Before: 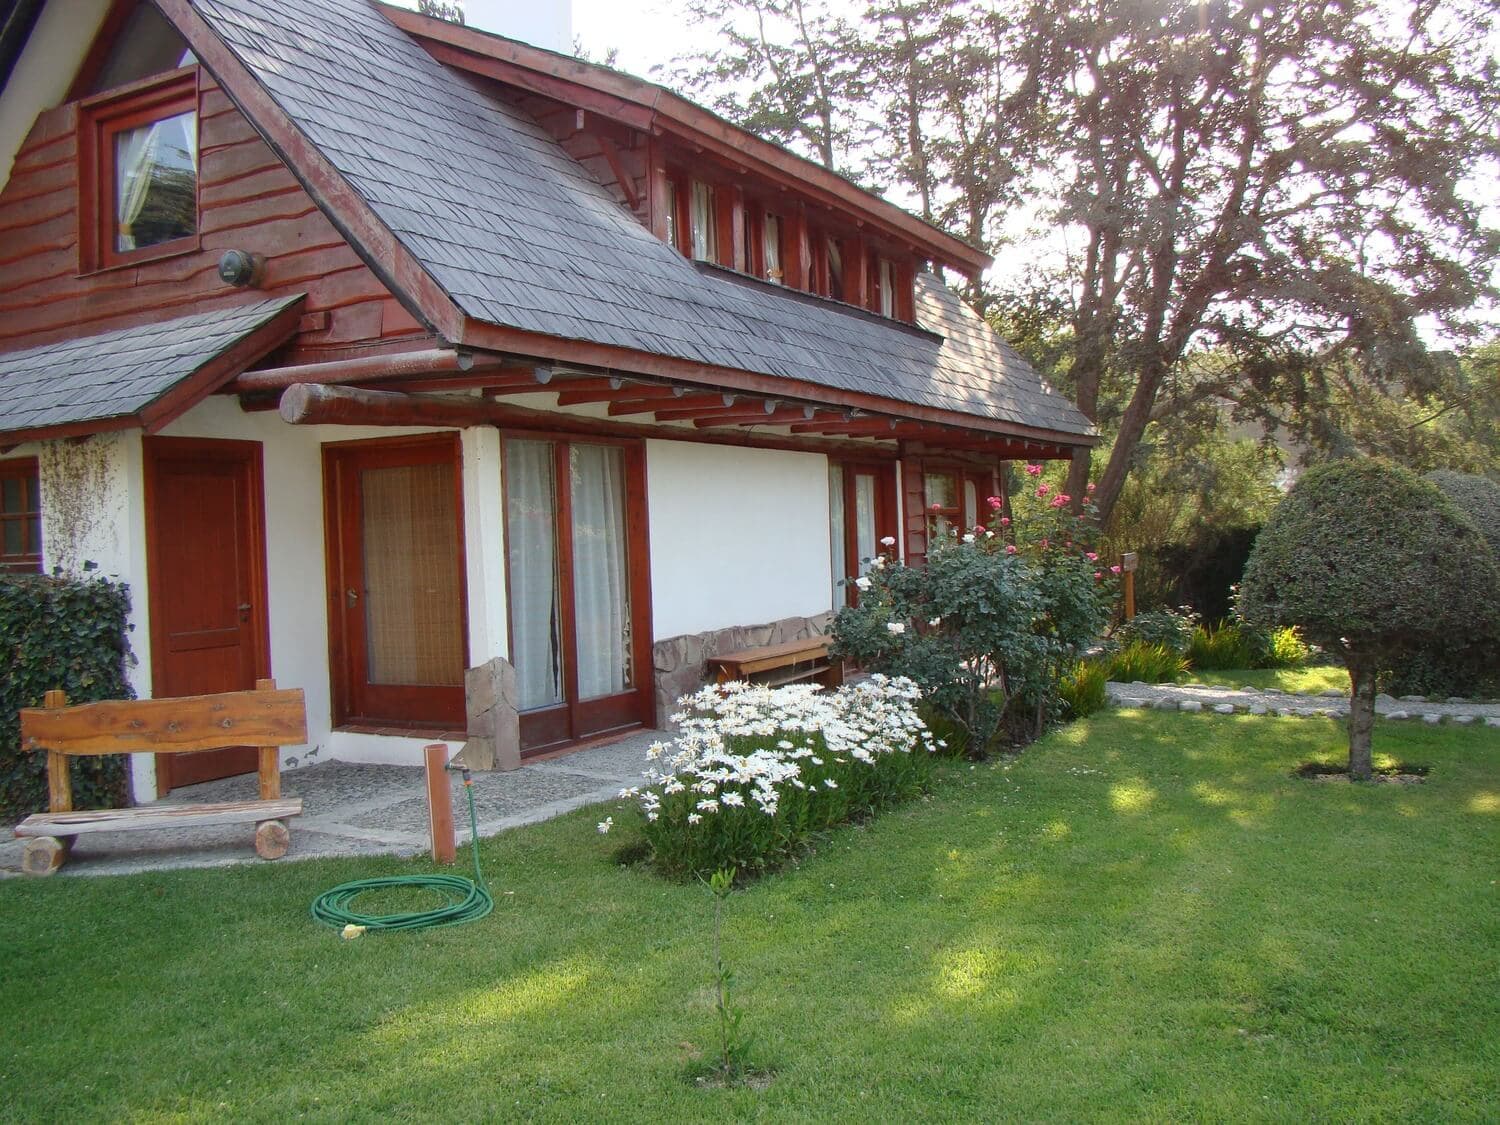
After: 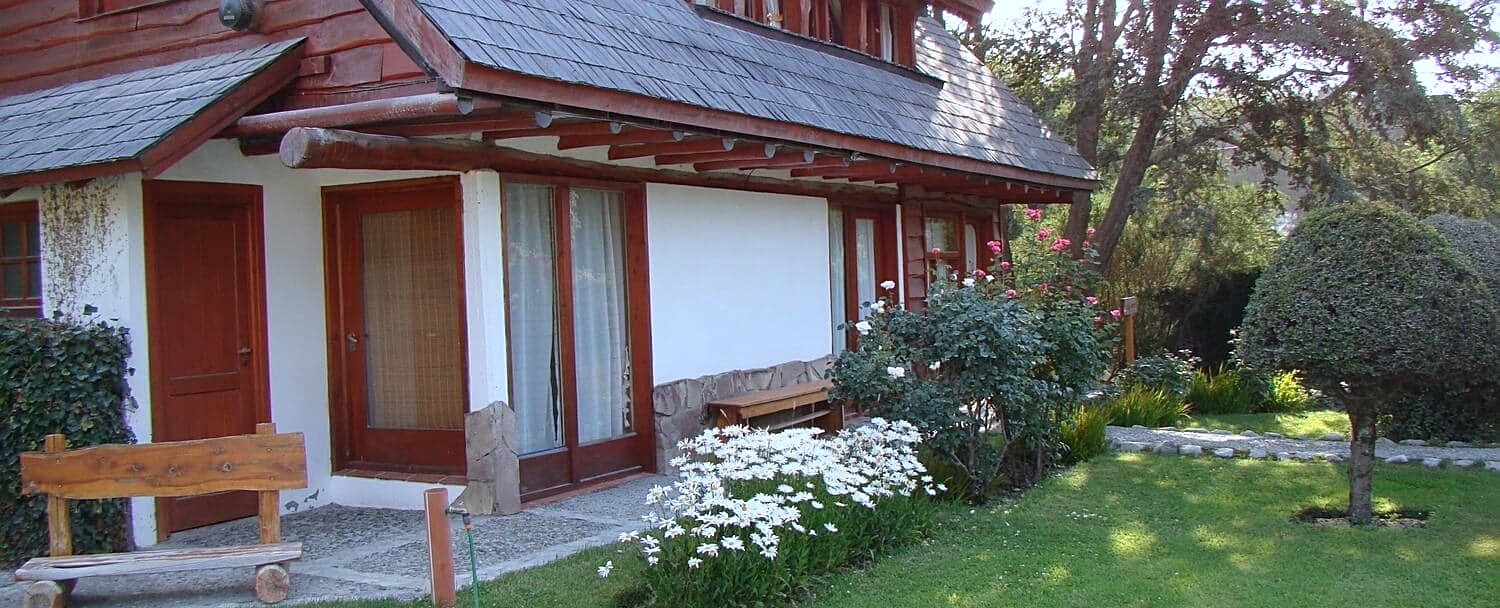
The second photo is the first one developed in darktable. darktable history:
sharpen: on, module defaults
color calibration: illuminant custom, x 0.371, y 0.381, temperature 4283.48 K
crop and rotate: top 22.775%, bottom 23.126%
